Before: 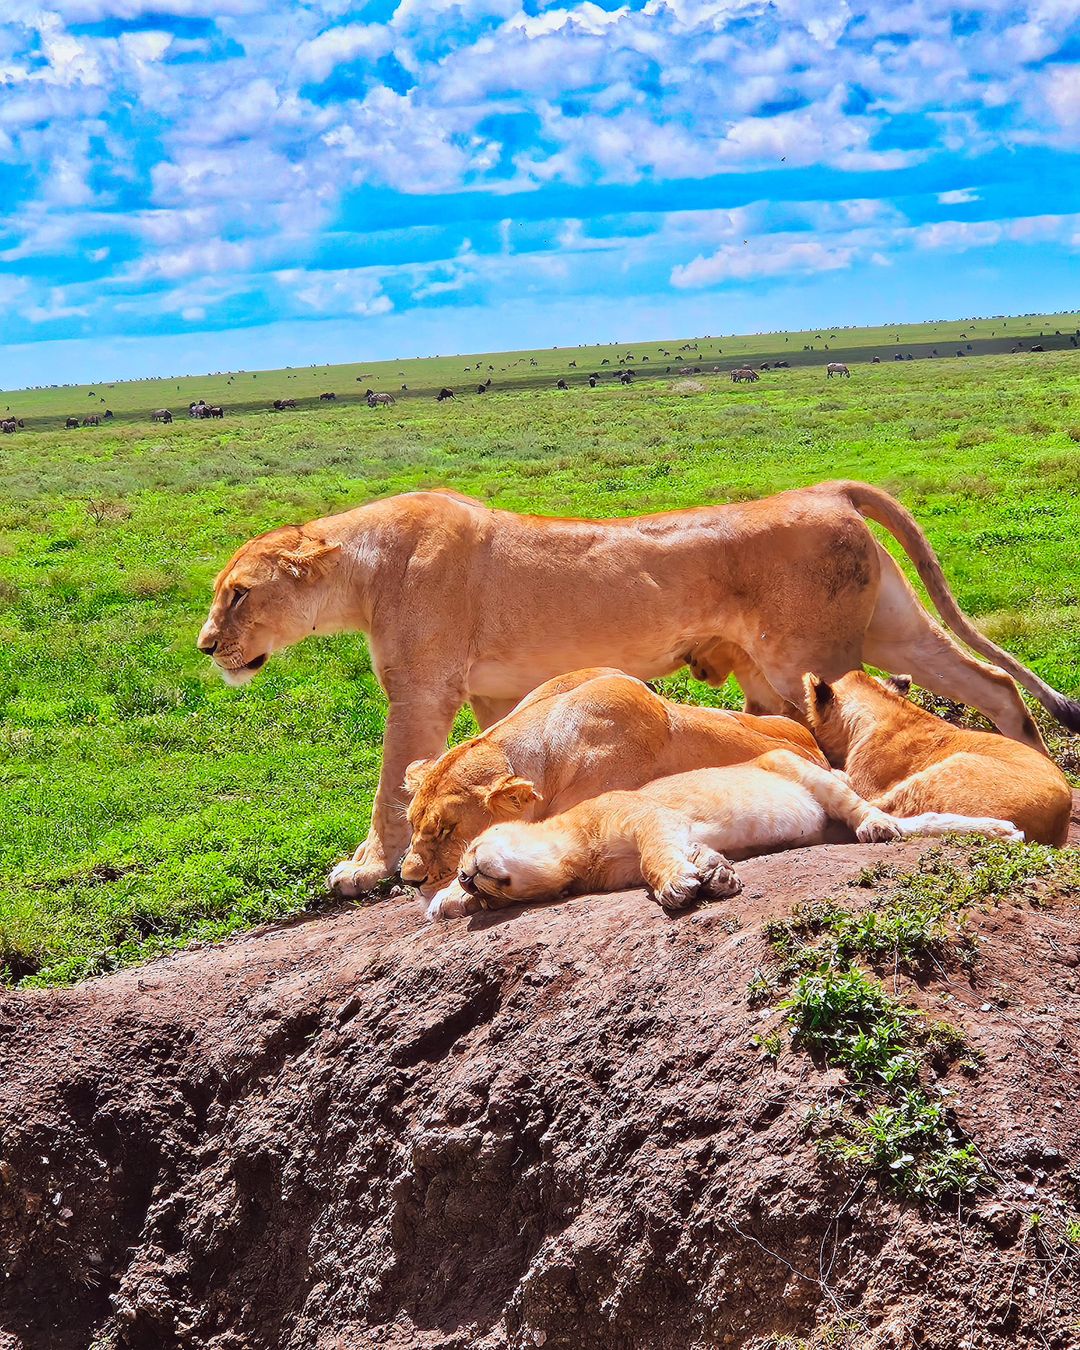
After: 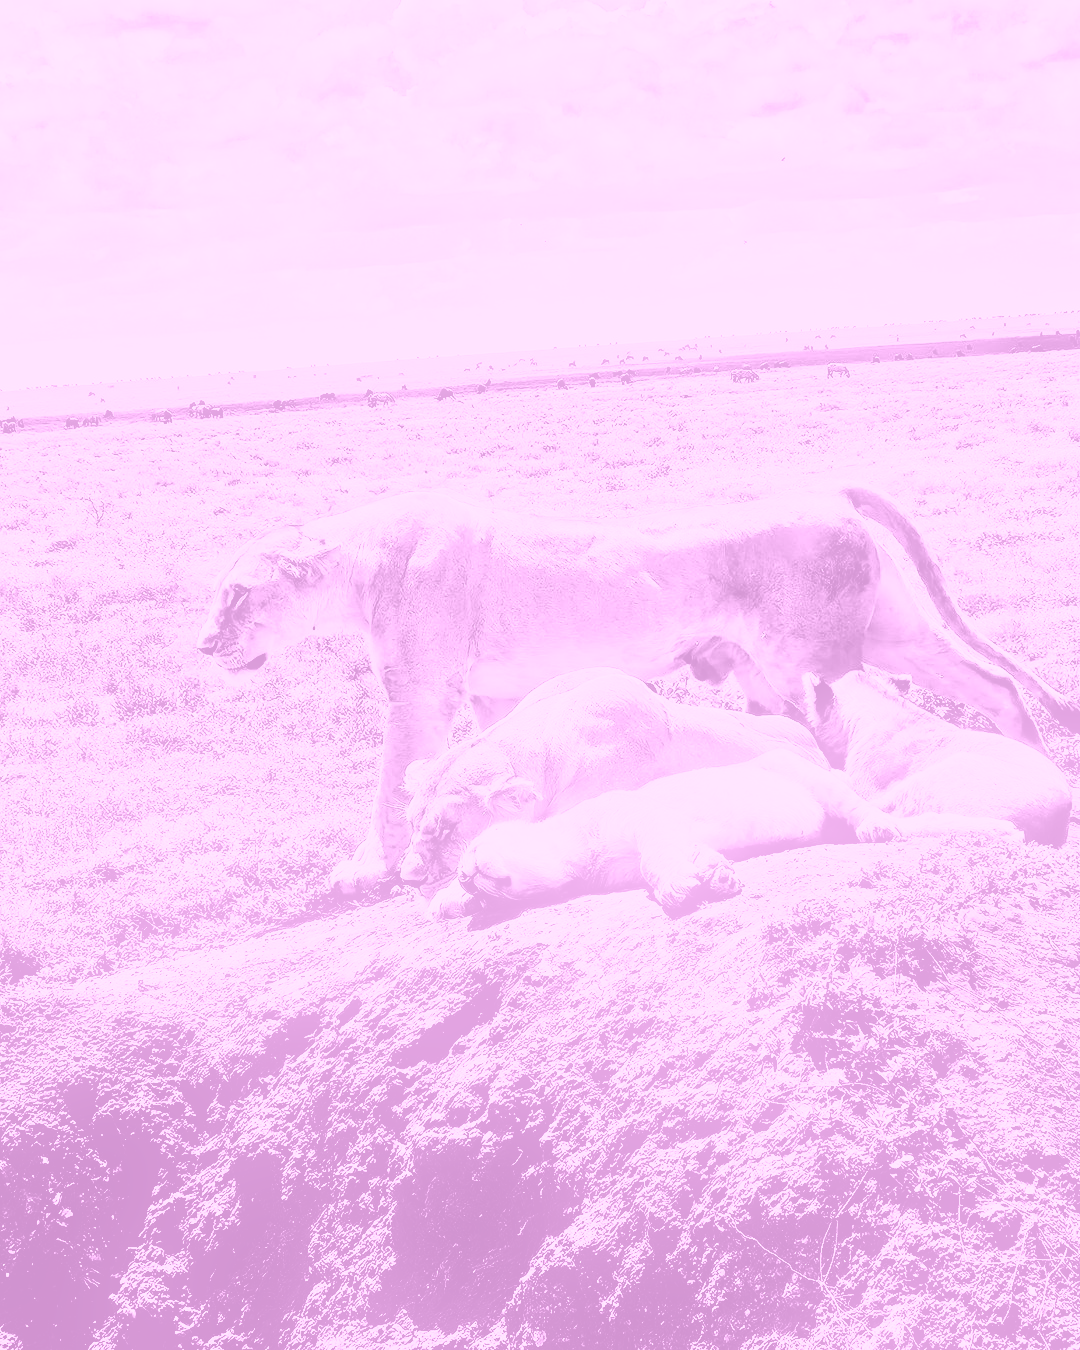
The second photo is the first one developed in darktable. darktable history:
contrast brightness saturation: contrast 0.22, brightness -0.19, saturation 0.24
exposure: black level correction 0.012, exposure 0.7 EV, compensate exposure bias true, compensate highlight preservation false
haze removal: compatibility mode true, adaptive false
bloom: size 9%, threshold 100%, strength 7%
tone curve: curves: ch0 [(0, 0.014) (0.17, 0.099) (0.392, 0.438) (0.725, 0.828) (0.872, 0.918) (1, 0.981)]; ch1 [(0, 0) (0.402, 0.36) (0.489, 0.491) (0.5, 0.503) (0.515, 0.52) (0.545, 0.572) (0.615, 0.662) (0.701, 0.725) (1, 1)]; ch2 [(0, 0) (0.42, 0.458) (0.485, 0.499) (0.503, 0.503) (0.531, 0.542) (0.561, 0.594) (0.644, 0.694) (0.717, 0.753) (1, 0.991)], color space Lab, independent channels
colorize: hue 331.2°, saturation 69%, source mix 30.28%, lightness 69.02%, version 1
